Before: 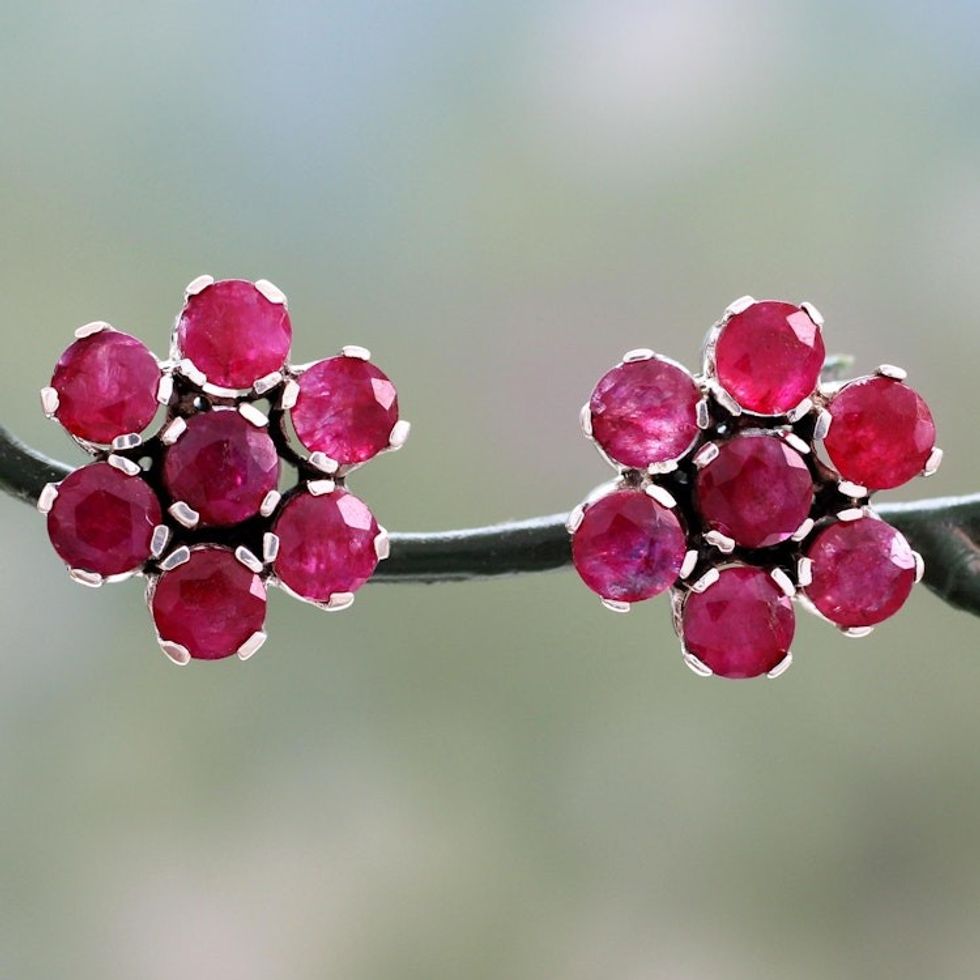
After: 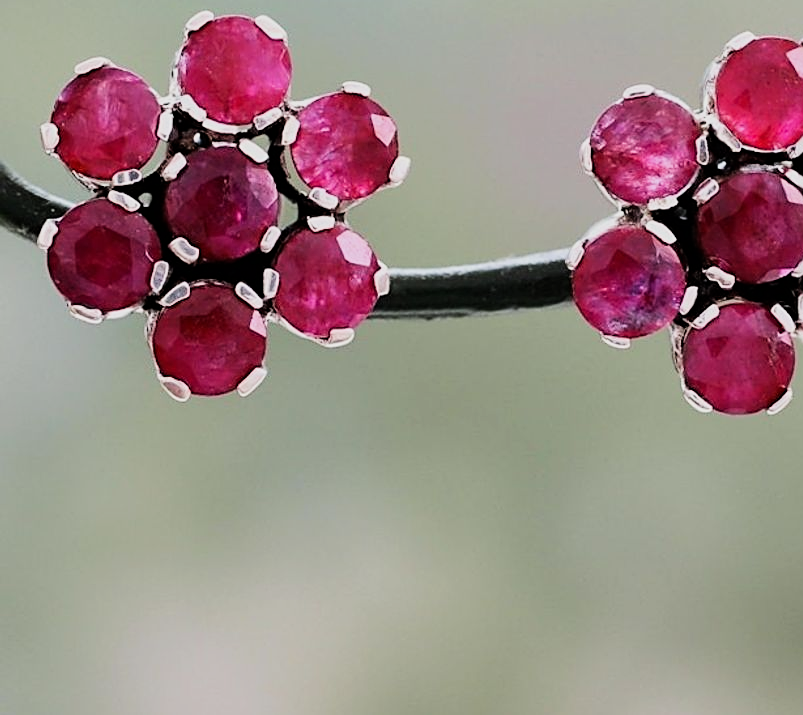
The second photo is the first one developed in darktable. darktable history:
sharpen: on, module defaults
crop: top 26.985%, right 18.025%
filmic rgb: black relative exposure -7.49 EV, white relative exposure 5 EV, hardness 3.31, contrast 1.298, contrast in shadows safe
